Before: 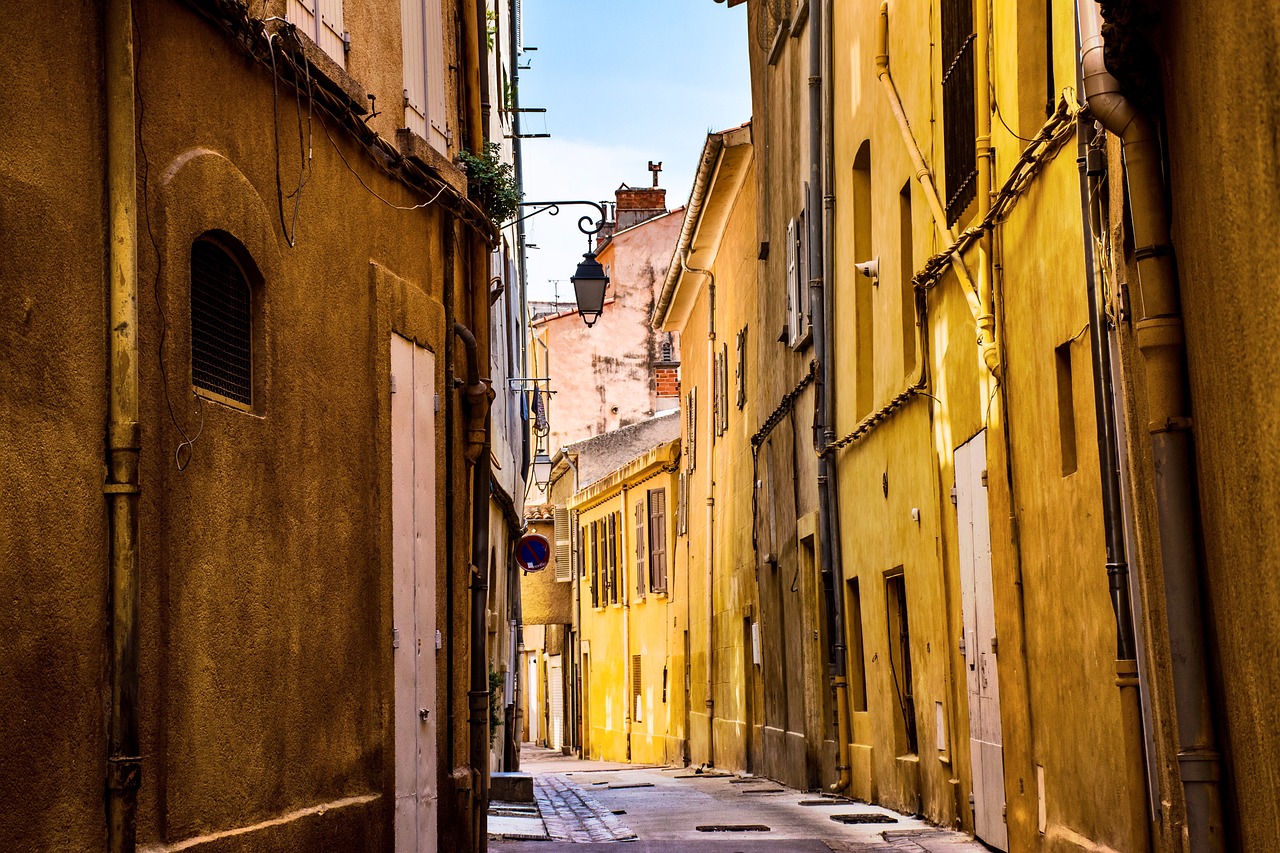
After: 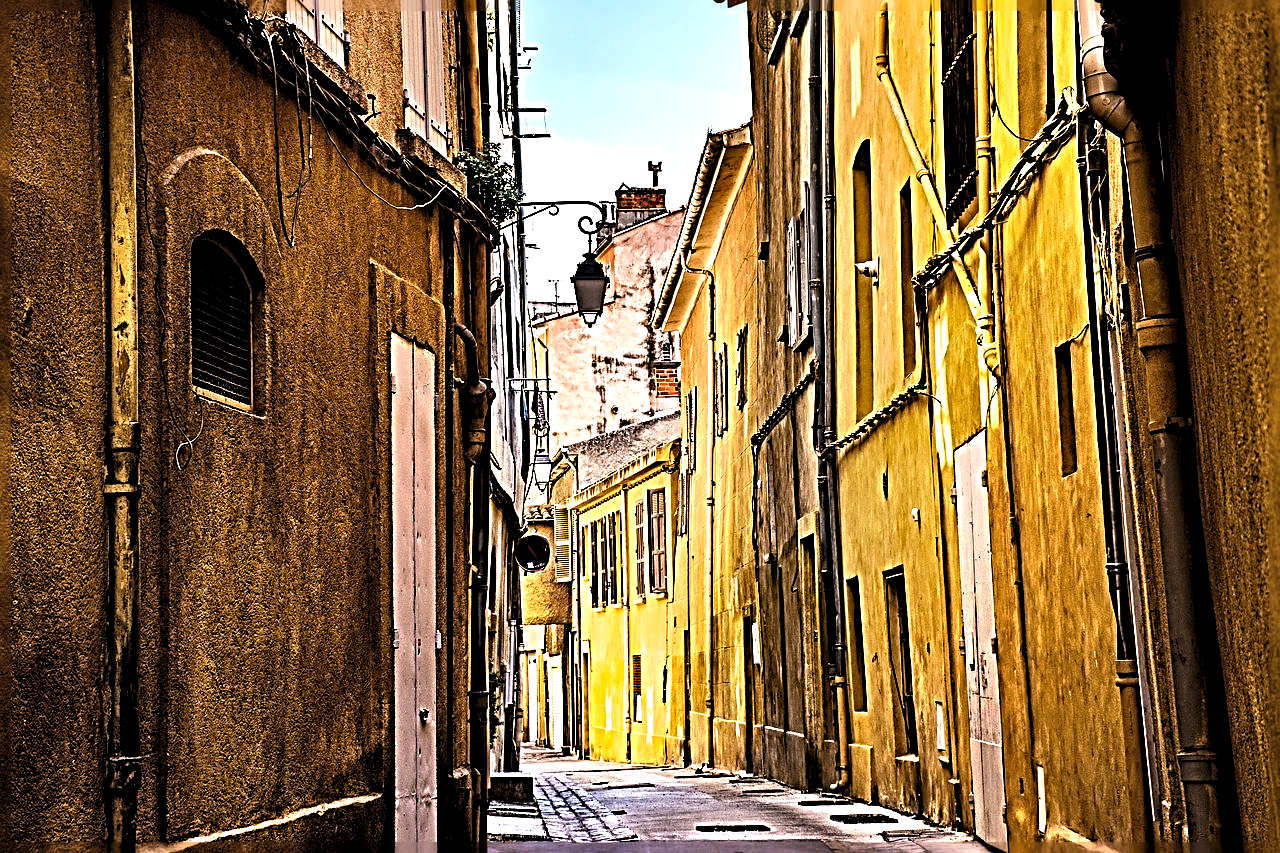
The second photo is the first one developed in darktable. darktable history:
shadows and highlights: shadows 37.18, highlights -27.55, soften with gaussian
levels: levels [0.055, 0.477, 0.9]
sharpen: radius 4.019, amount 1.998
